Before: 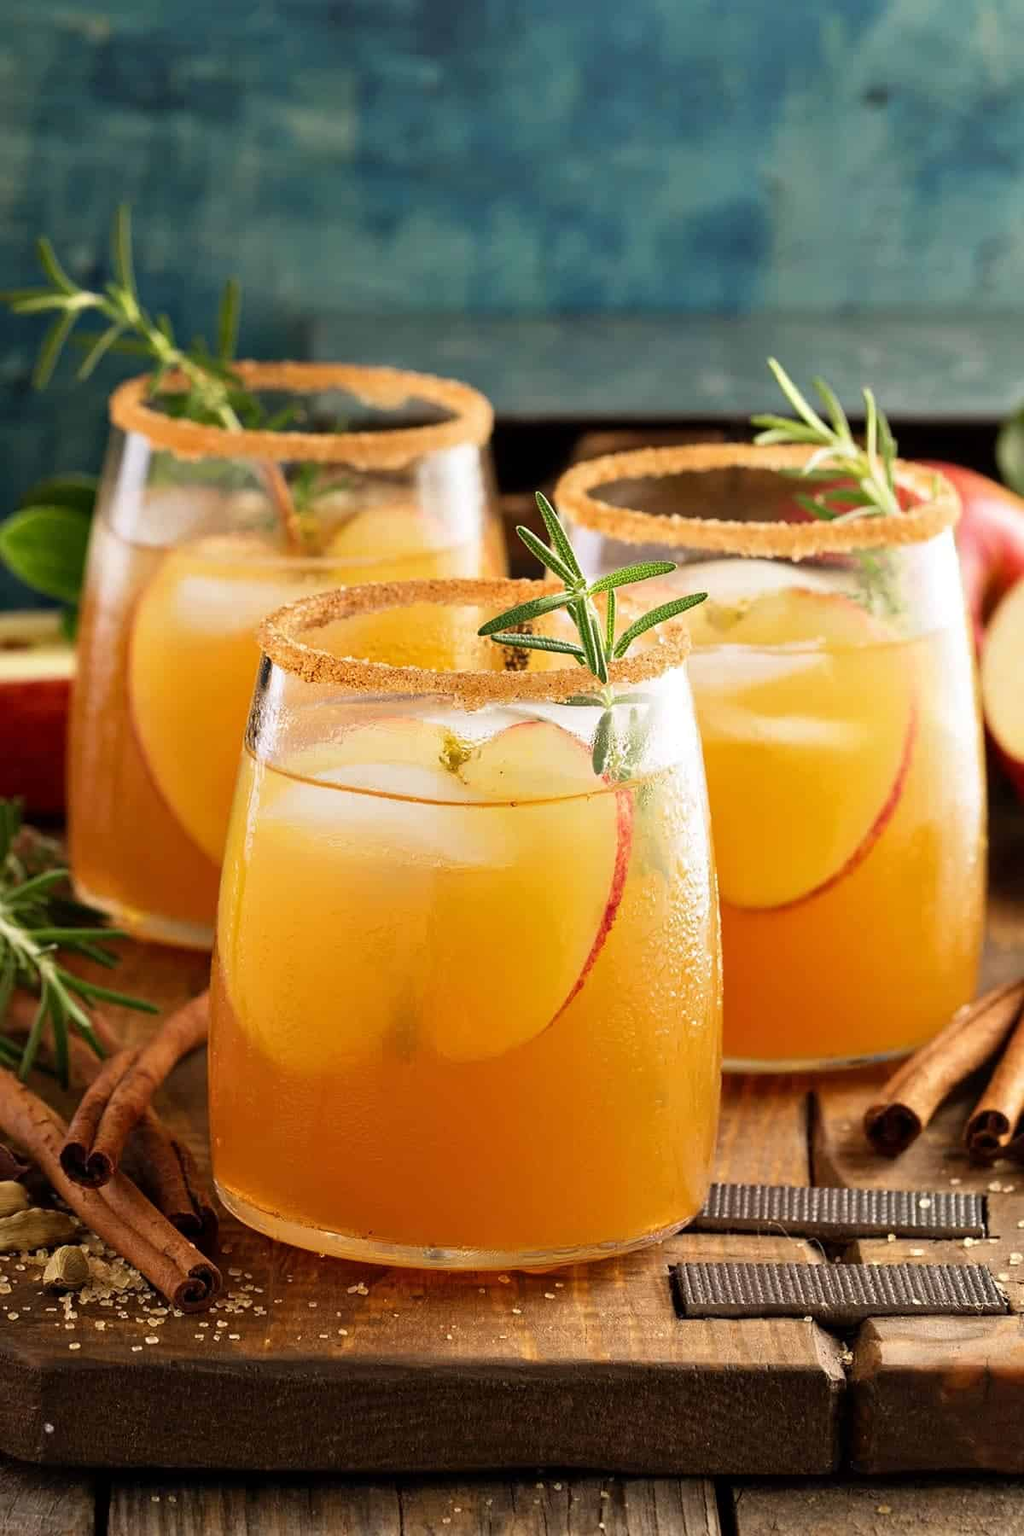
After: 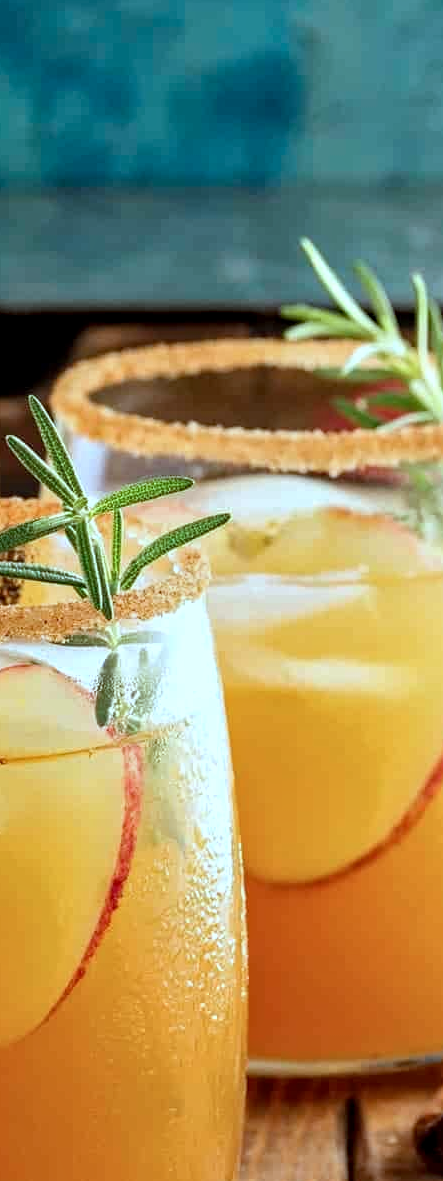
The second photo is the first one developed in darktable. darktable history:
haze removal: compatibility mode true, adaptive false
crop and rotate: left 49.936%, top 10.094%, right 13.136%, bottom 24.256%
local contrast: detail 130%
exposure: compensate highlight preservation false
color correction: highlights a* -10.69, highlights b* -19.19
